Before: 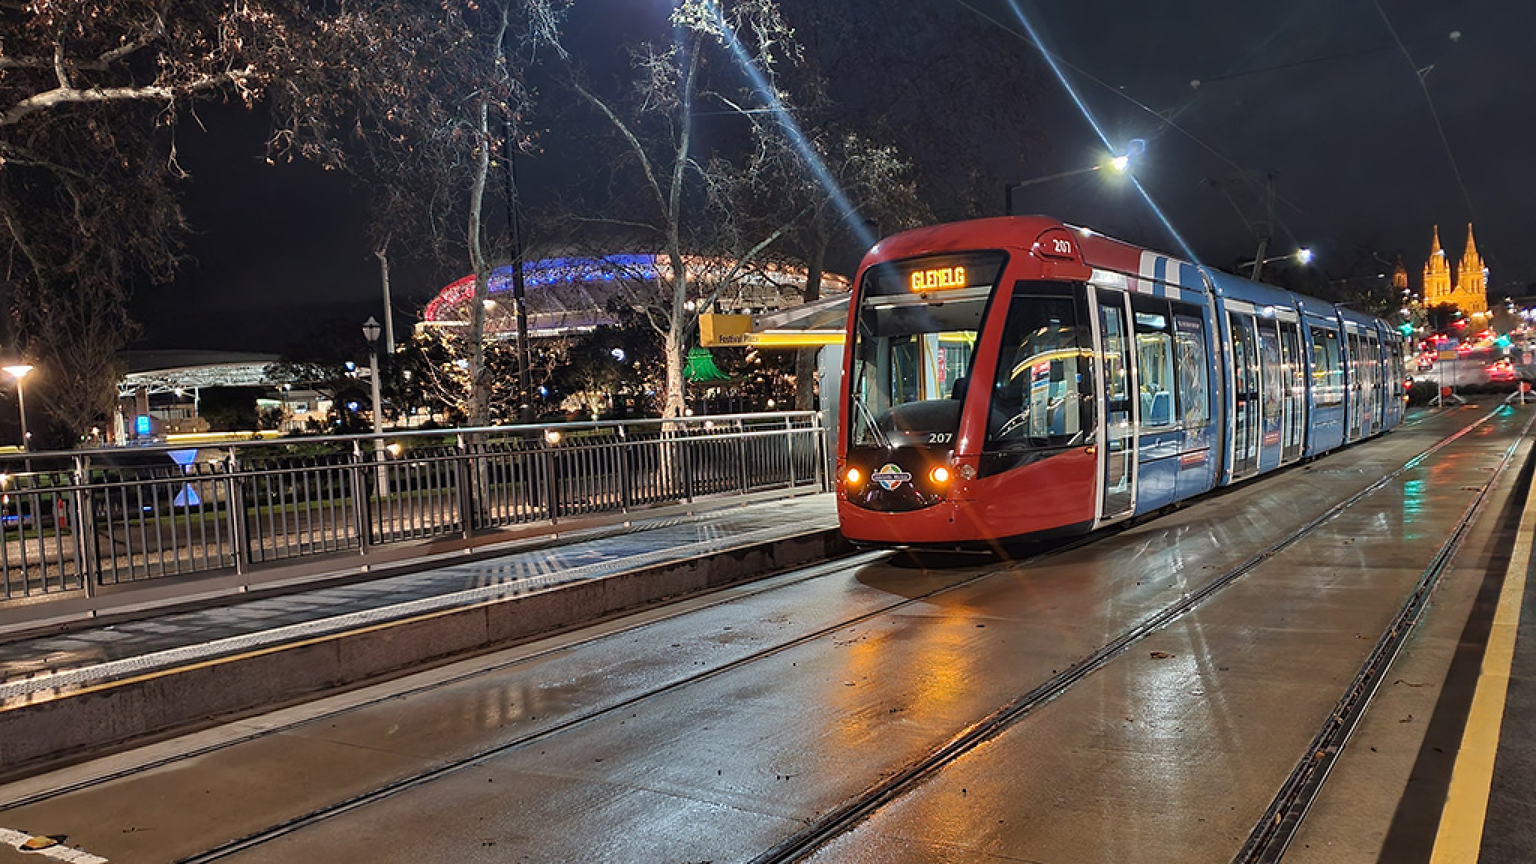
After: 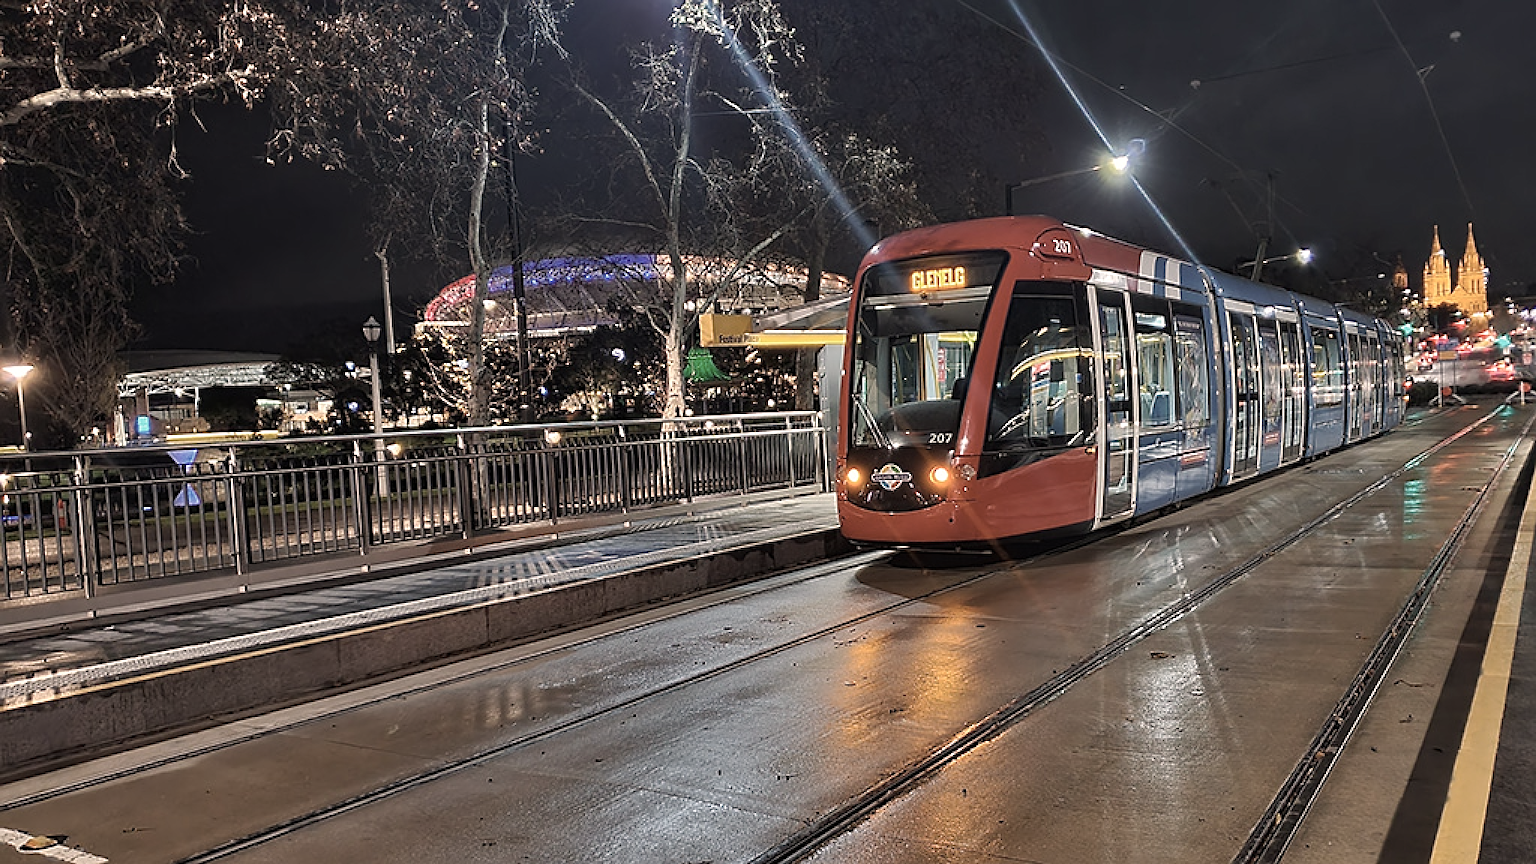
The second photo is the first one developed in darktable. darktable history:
sharpen: on, module defaults
color balance rgb: perceptual saturation grading › global saturation 0.579%, perceptual saturation grading › mid-tones 11.315%
color correction: highlights a* 5.57, highlights b* 5.21, saturation 0.63
color zones: curves: ch0 [(0, 0.465) (0.092, 0.596) (0.289, 0.464) (0.429, 0.453) (0.571, 0.464) (0.714, 0.455) (0.857, 0.462) (1, 0.465)]
